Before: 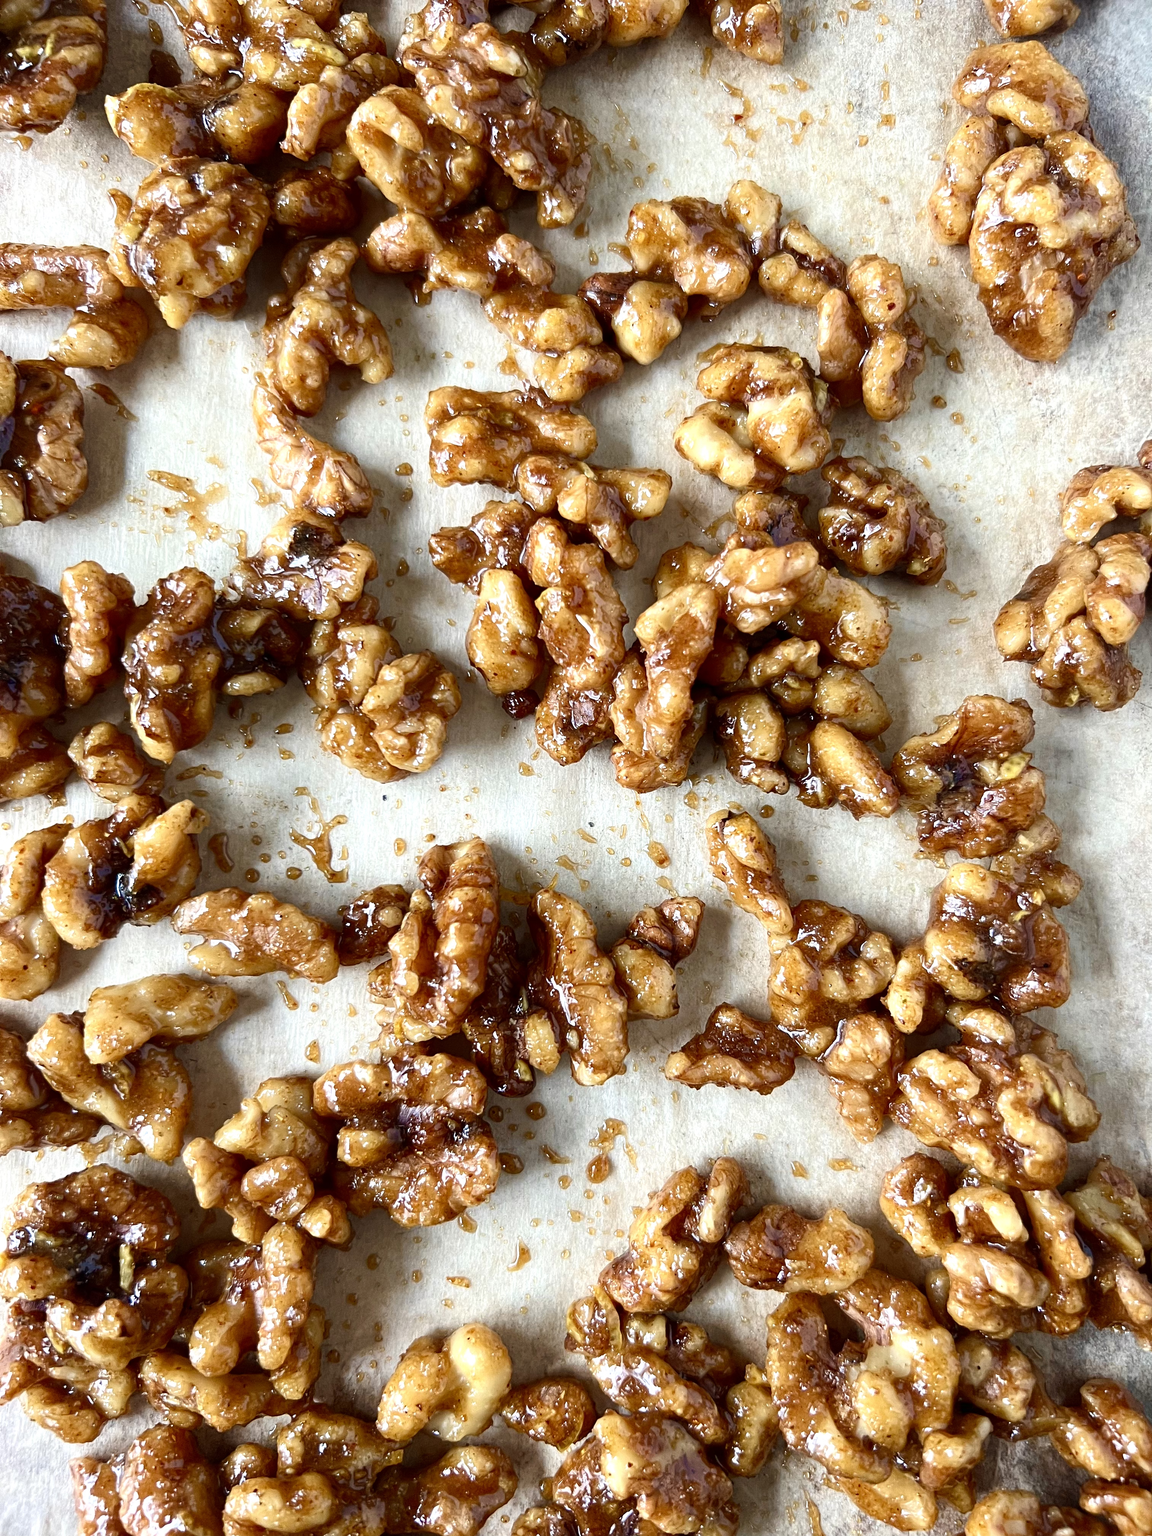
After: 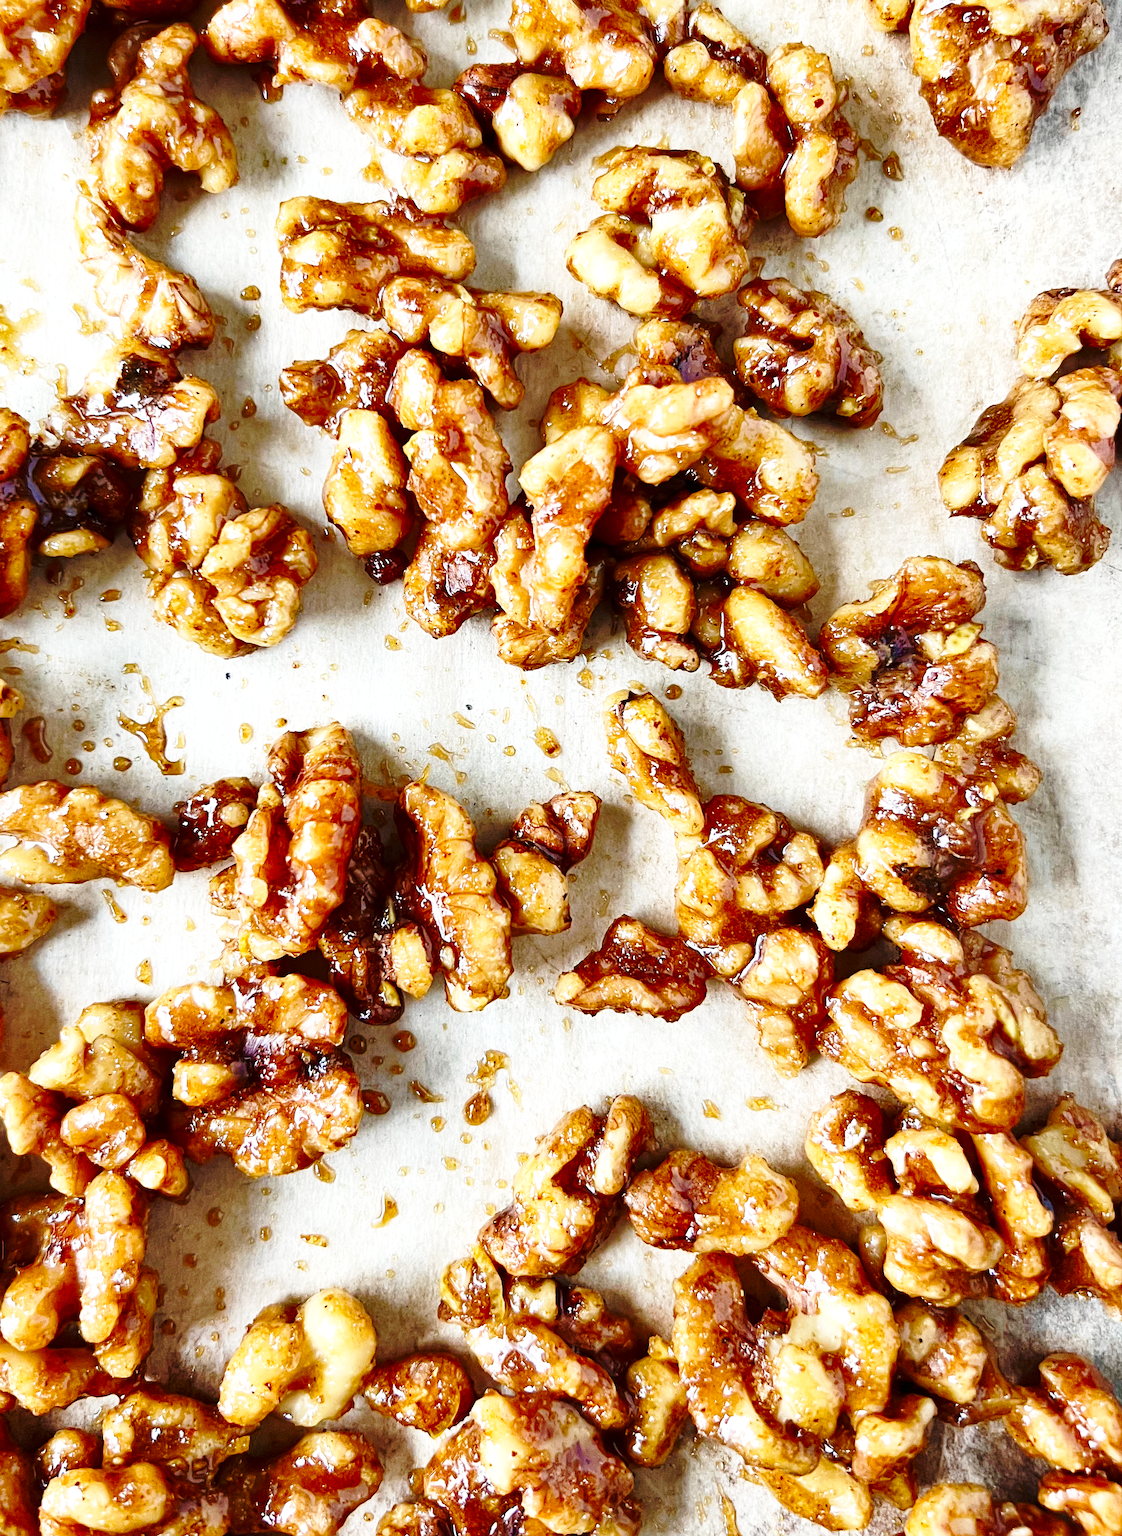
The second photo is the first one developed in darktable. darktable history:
shadows and highlights: soften with gaussian
crop: left 16.463%, top 14.233%
base curve: curves: ch0 [(0, 0) (0.032, 0.037) (0.105, 0.228) (0.435, 0.76) (0.856, 0.983) (1, 1)], preserve colors none
